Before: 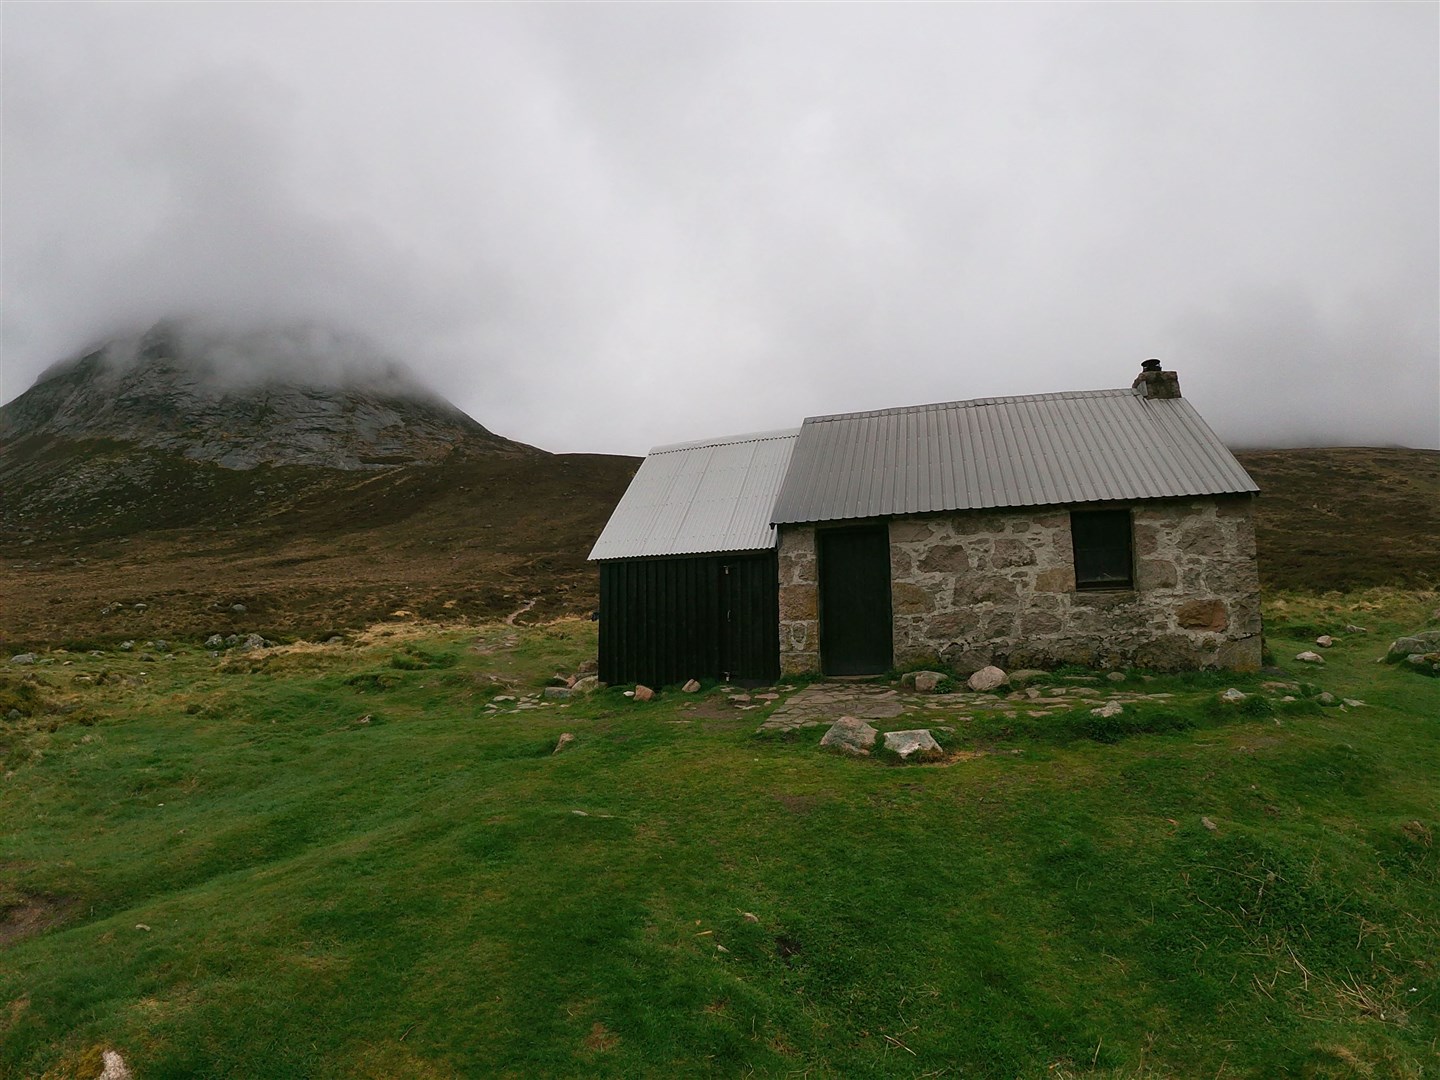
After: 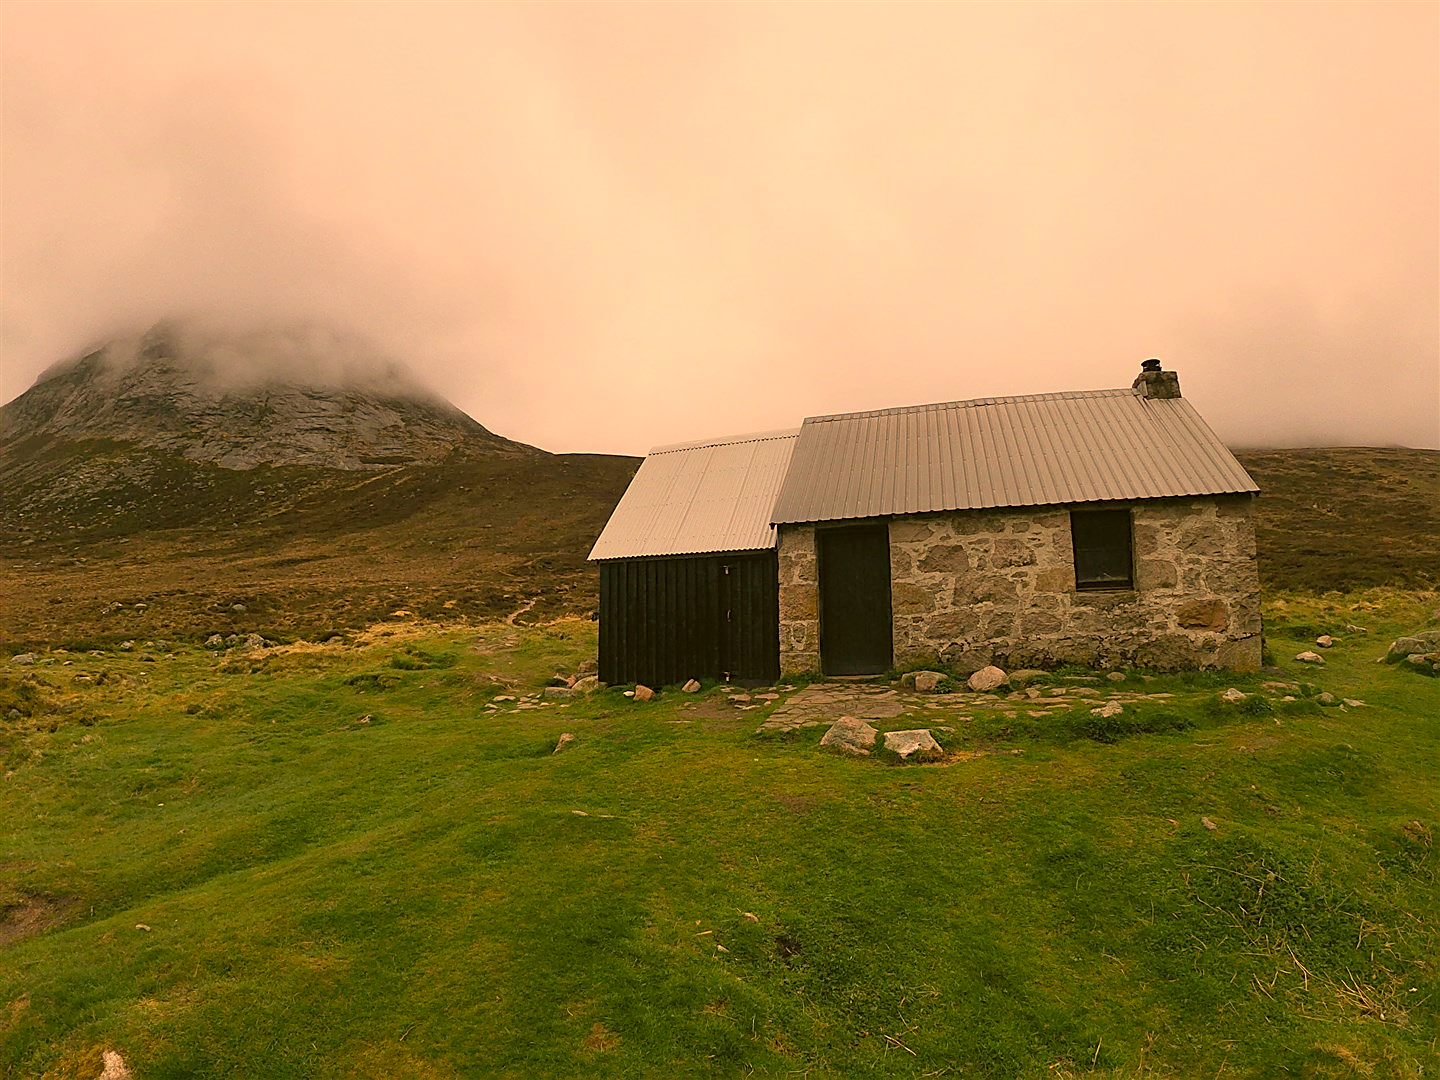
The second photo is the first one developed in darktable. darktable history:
contrast brightness saturation: brightness 0.149
color correction: highlights a* 18.58, highlights b* 35.35, shadows a* 1.73, shadows b* 6.65, saturation 1.01
sharpen: on, module defaults
